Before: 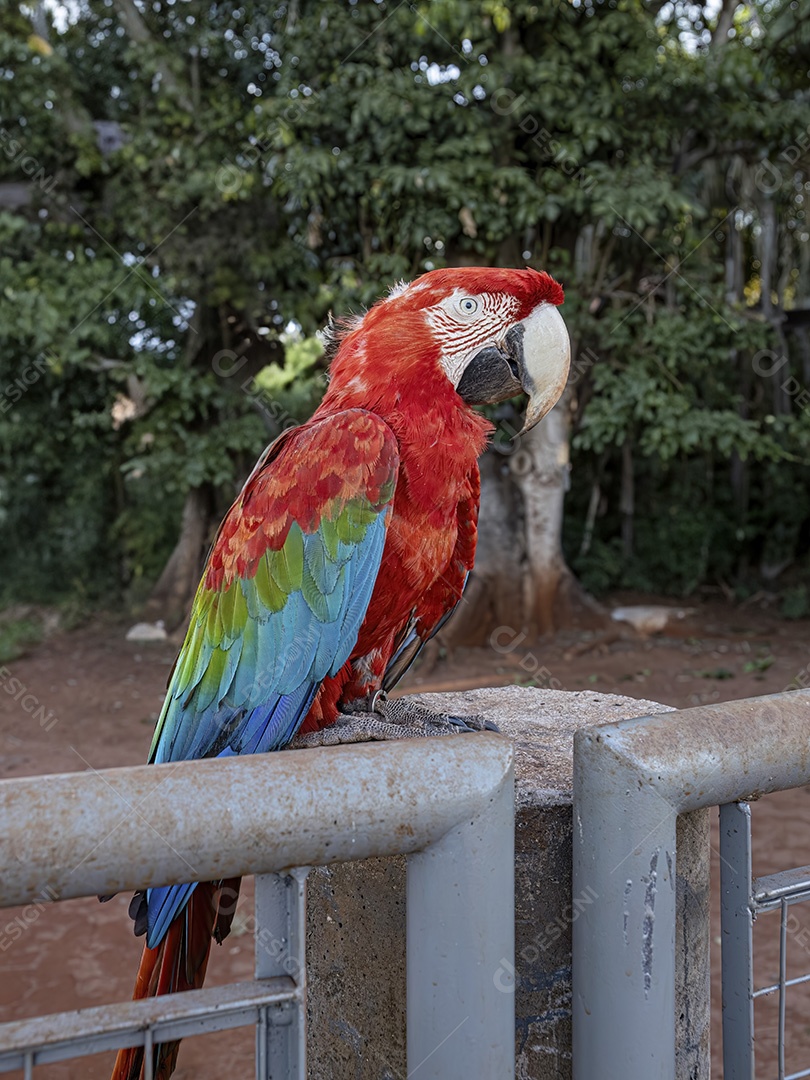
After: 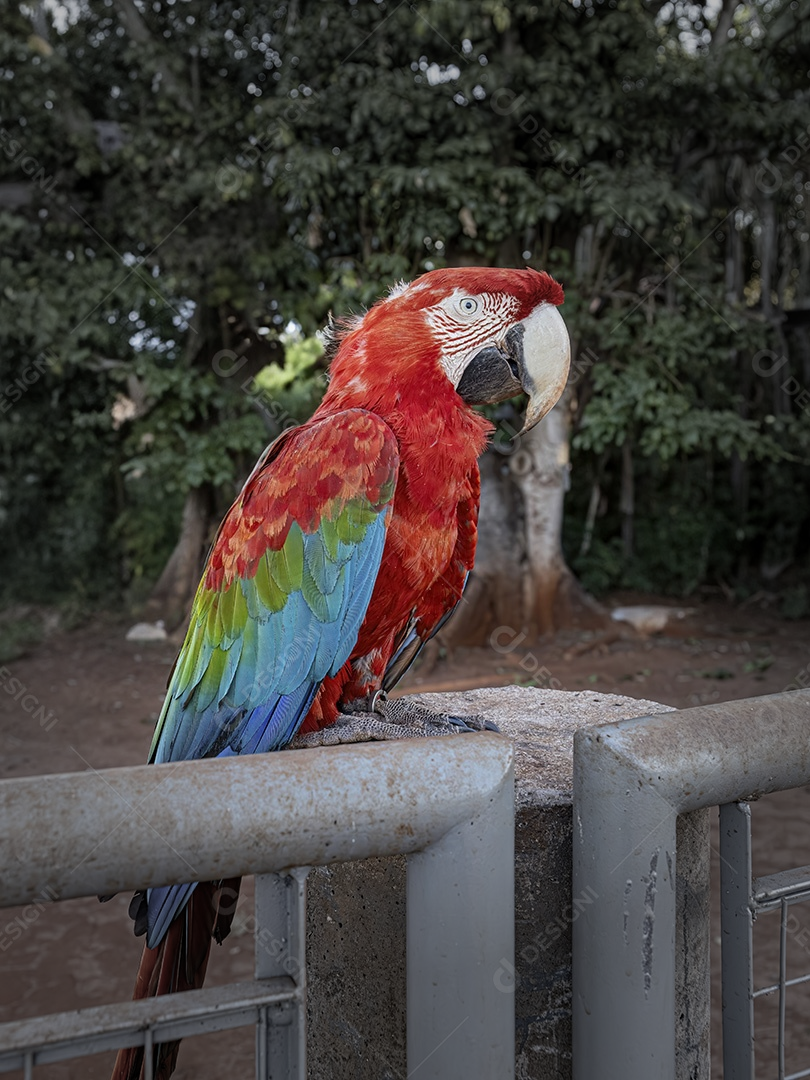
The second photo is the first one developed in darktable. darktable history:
vignetting: fall-off start 39.74%, fall-off radius 40.54%
